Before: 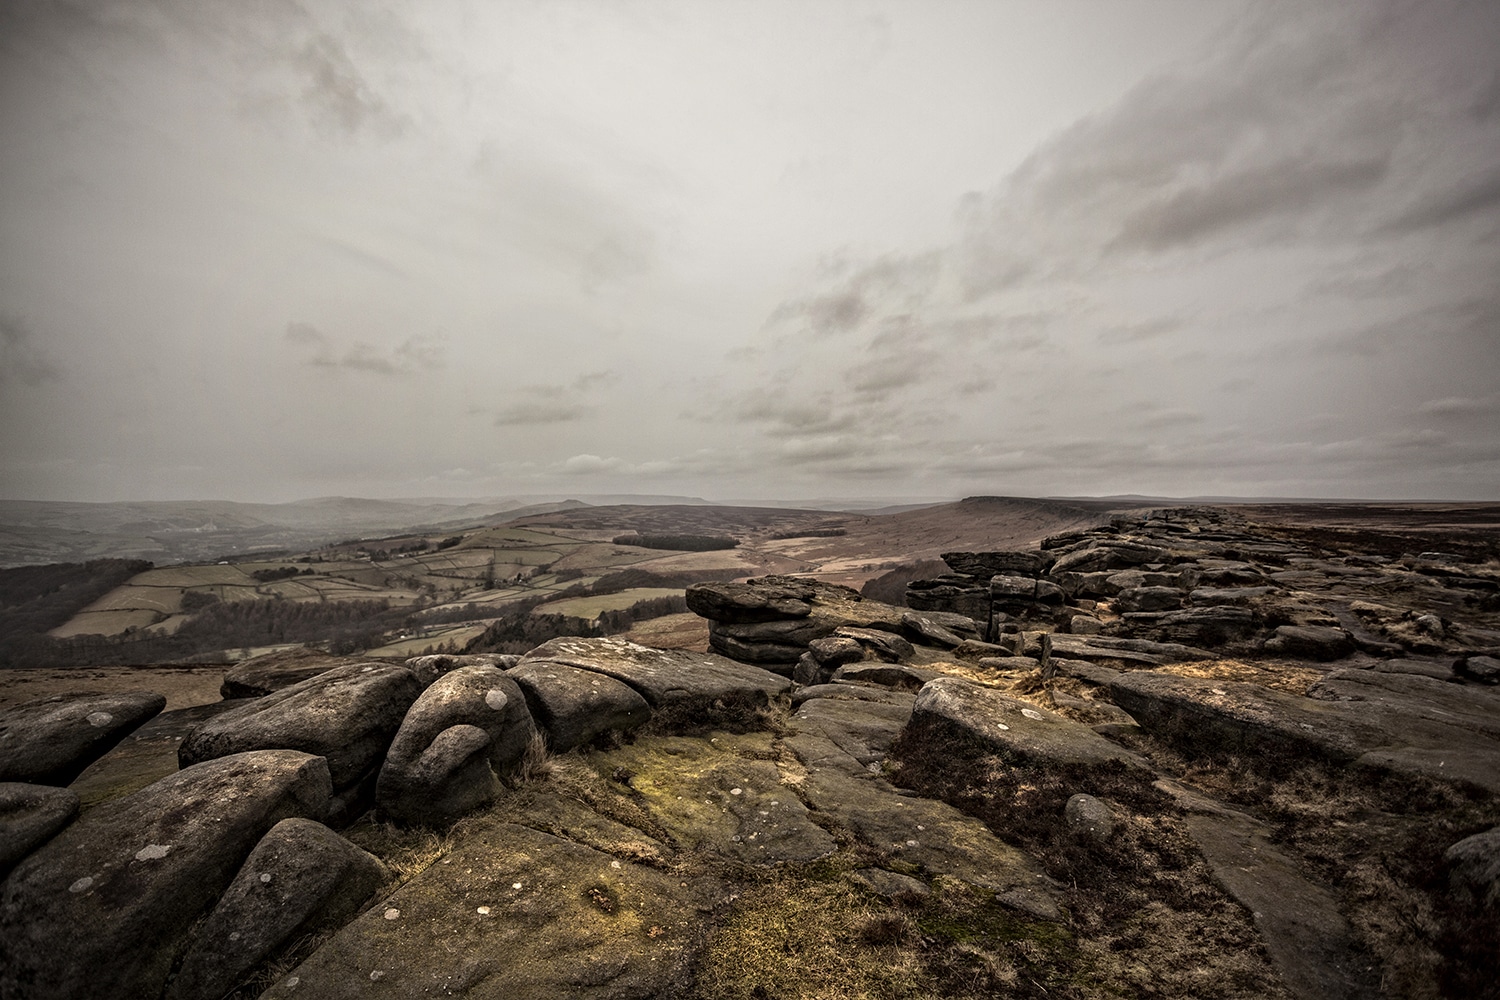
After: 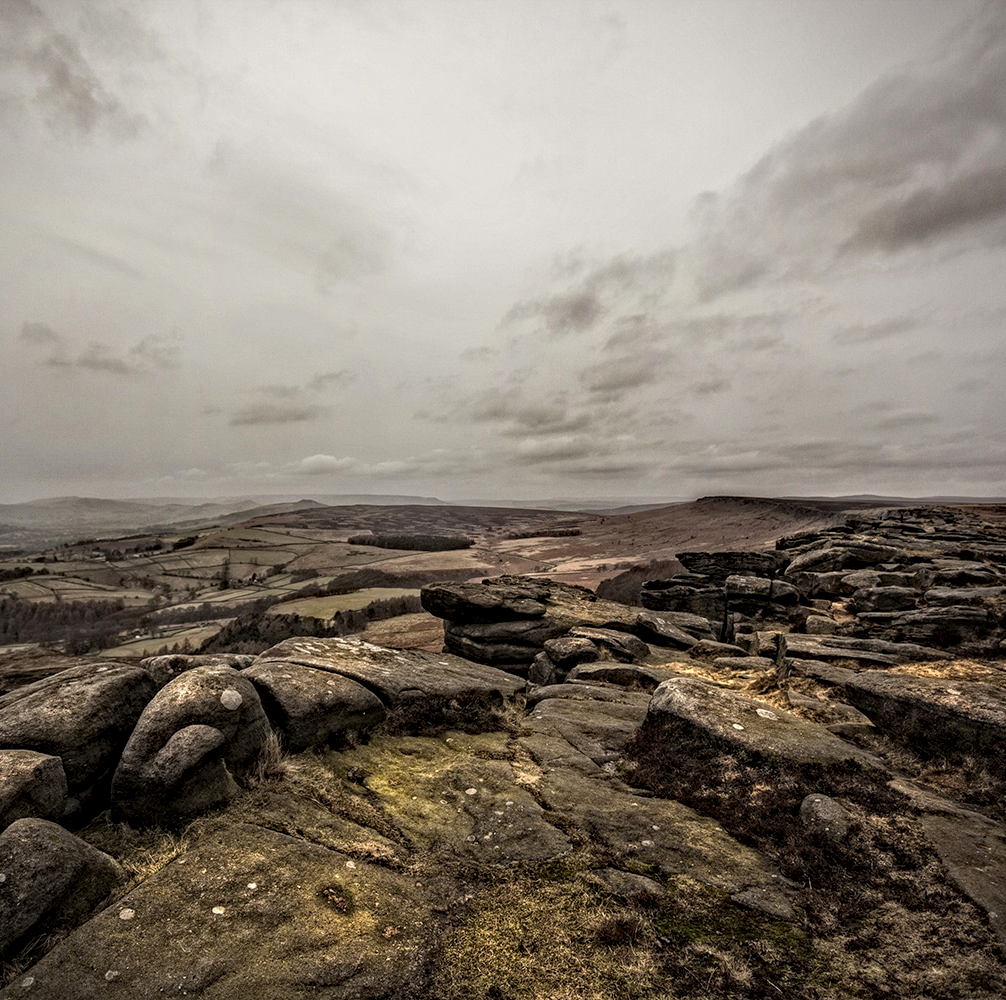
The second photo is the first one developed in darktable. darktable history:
crop and rotate: left 17.675%, right 15.2%
haze removal: strength 0.387, distance 0.215, adaptive false
local contrast: on, module defaults
